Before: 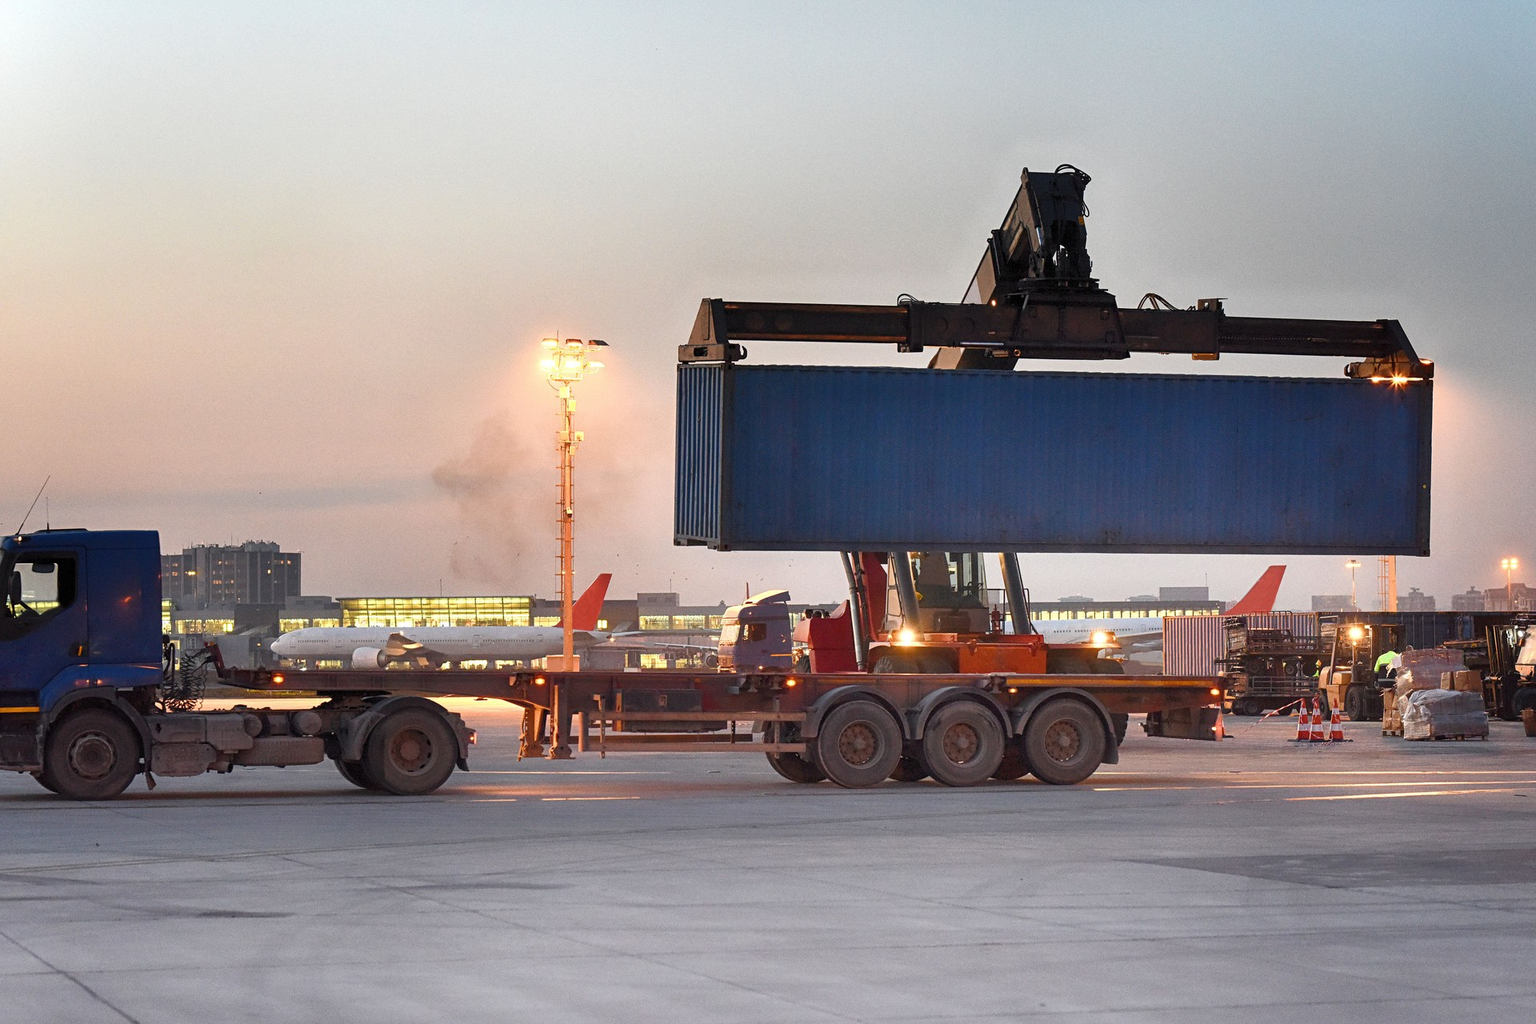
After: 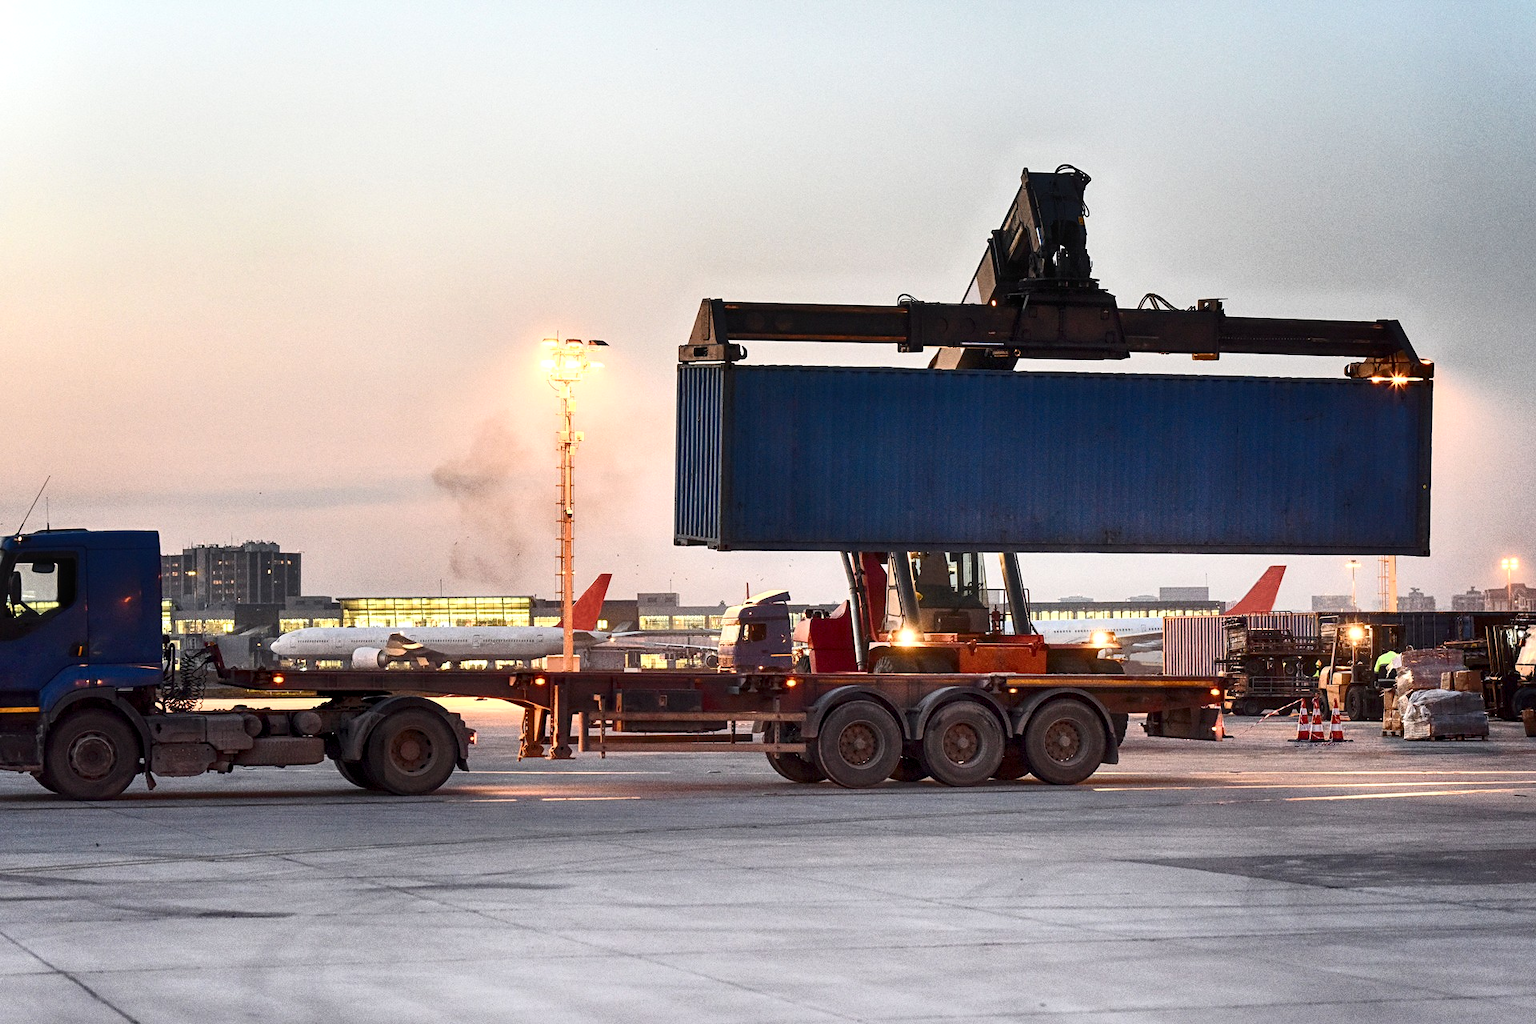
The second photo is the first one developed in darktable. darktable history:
local contrast: highlights 99%, shadows 86%, detail 160%, midtone range 0.2
contrast brightness saturation: contrast 0.28
